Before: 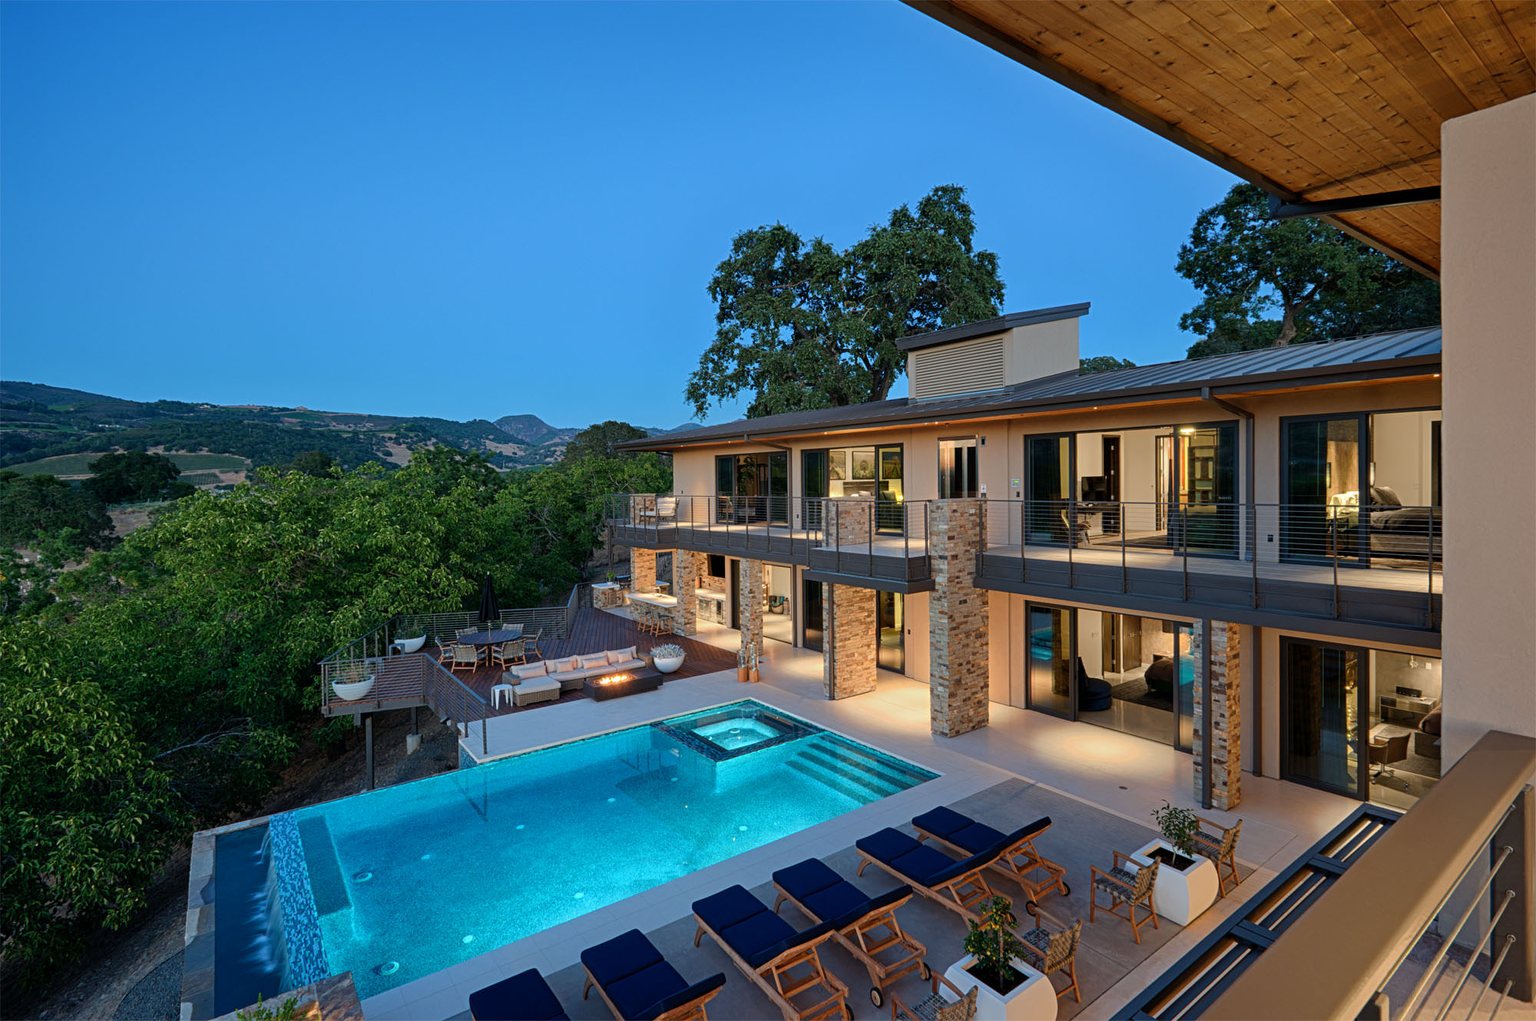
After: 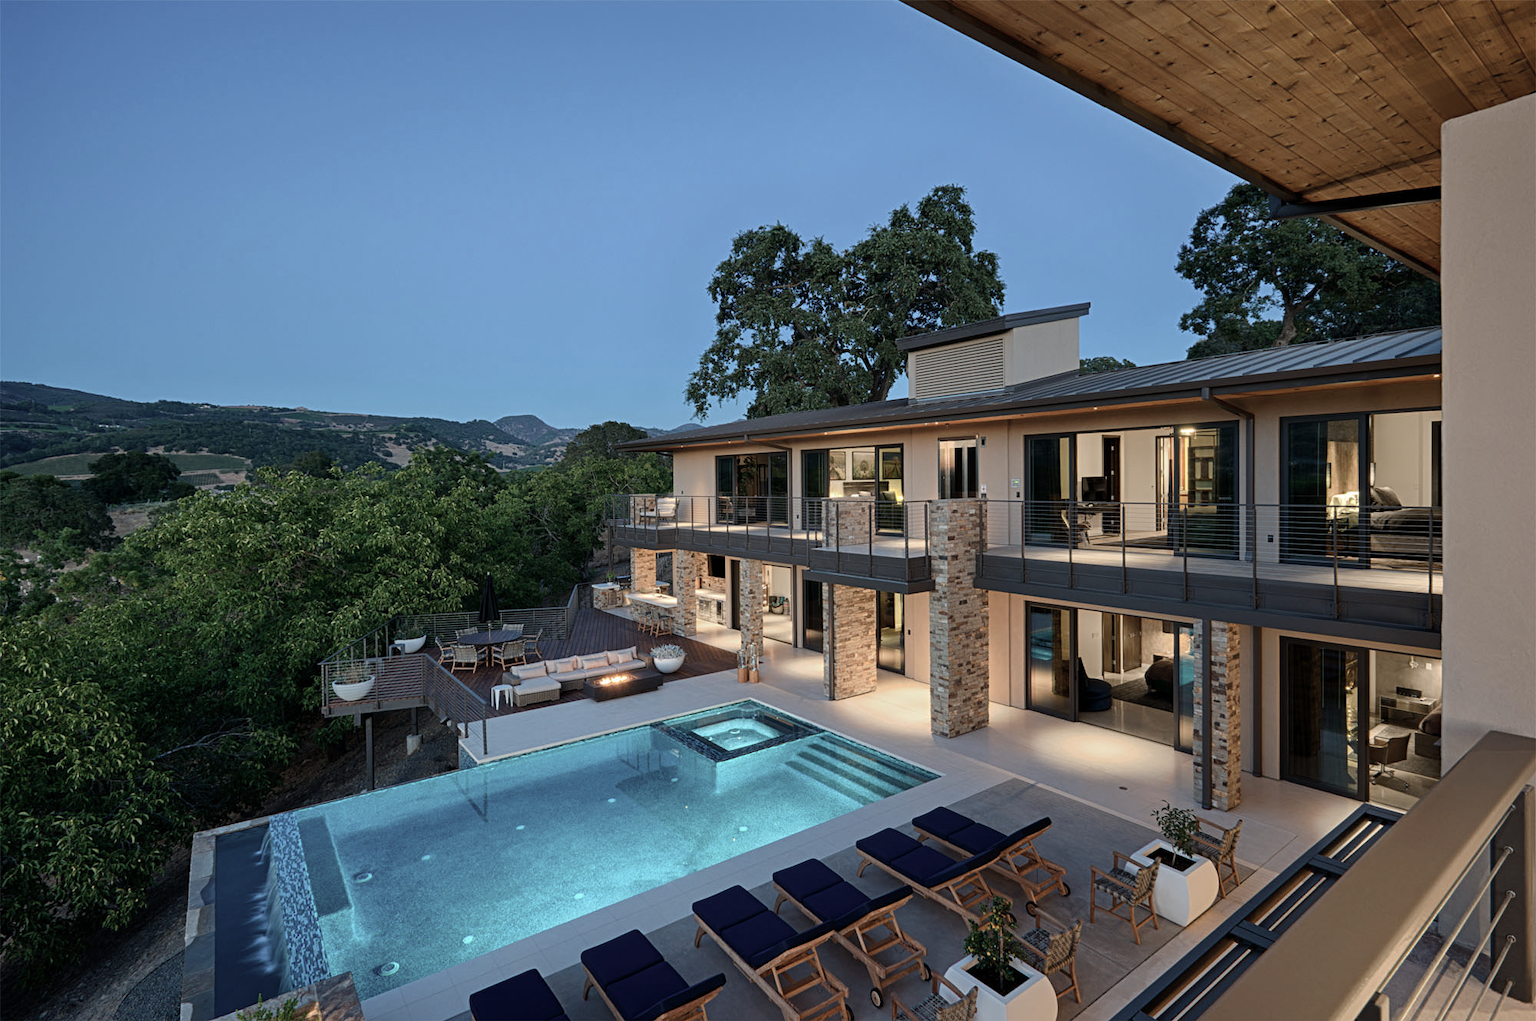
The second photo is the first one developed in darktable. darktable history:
contrast brightness saturation: contrast 0.1, saturation -0.372
